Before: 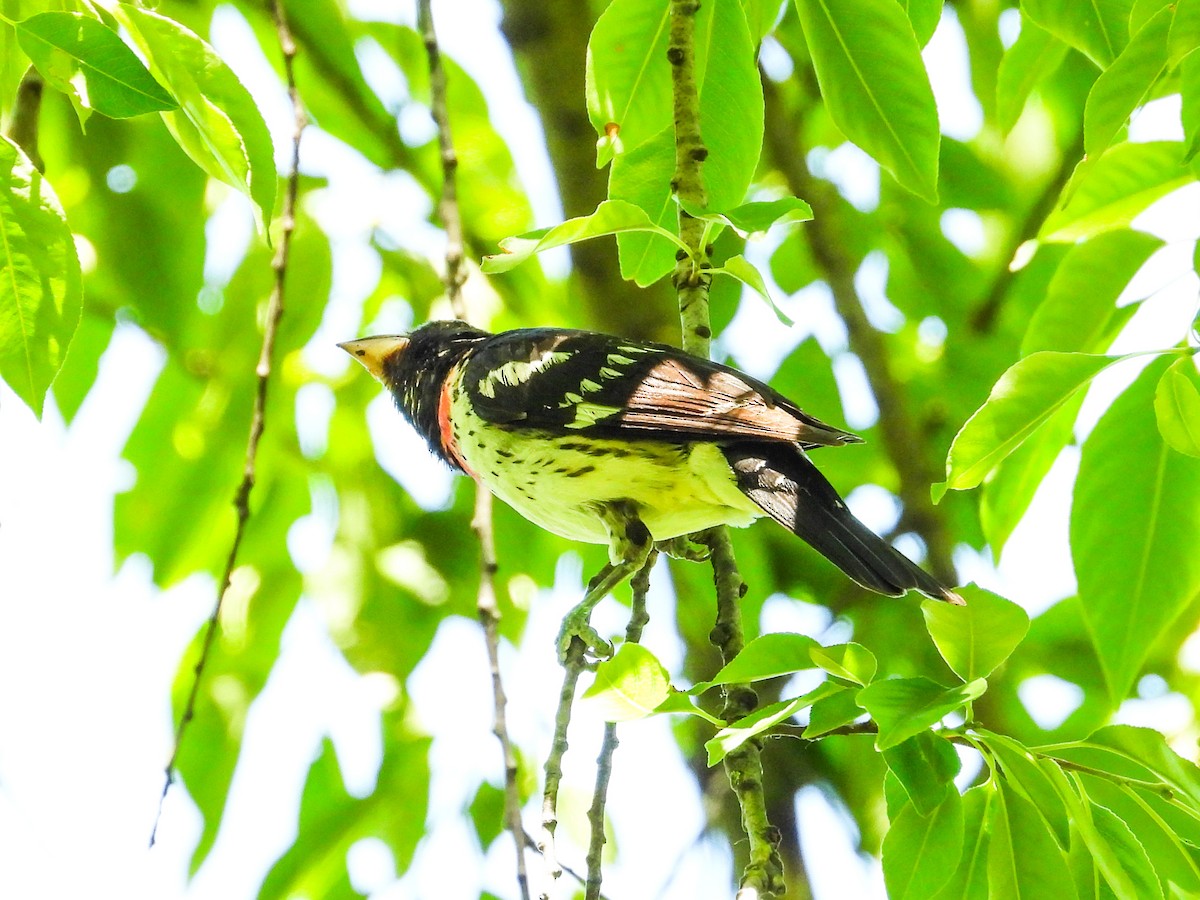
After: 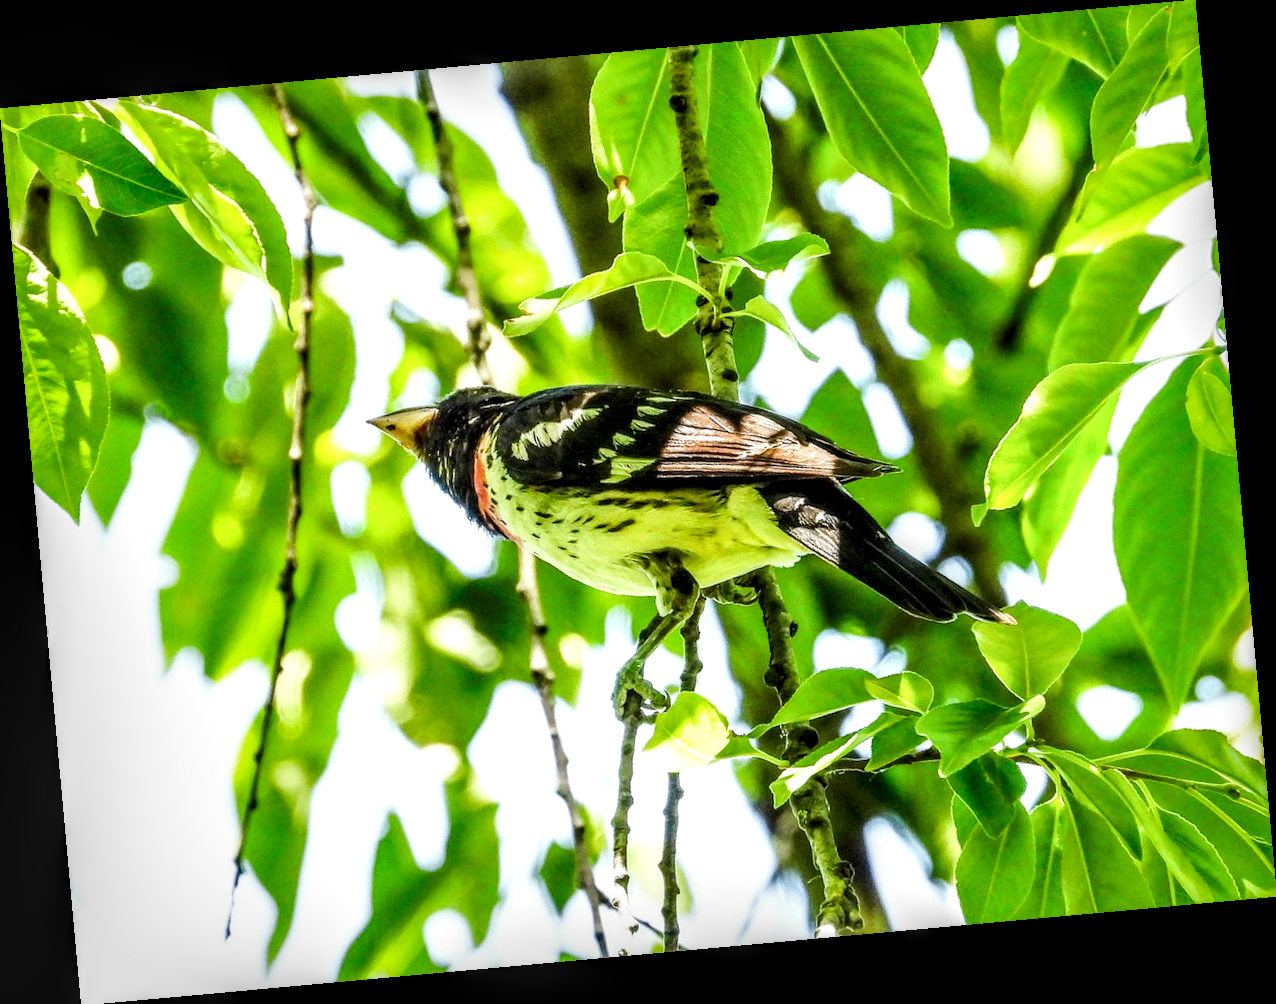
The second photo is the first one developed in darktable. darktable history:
local contrast: highlights 19%, detail 186%
rotate and perspective: rotation -5.2°, automatic cropping off
